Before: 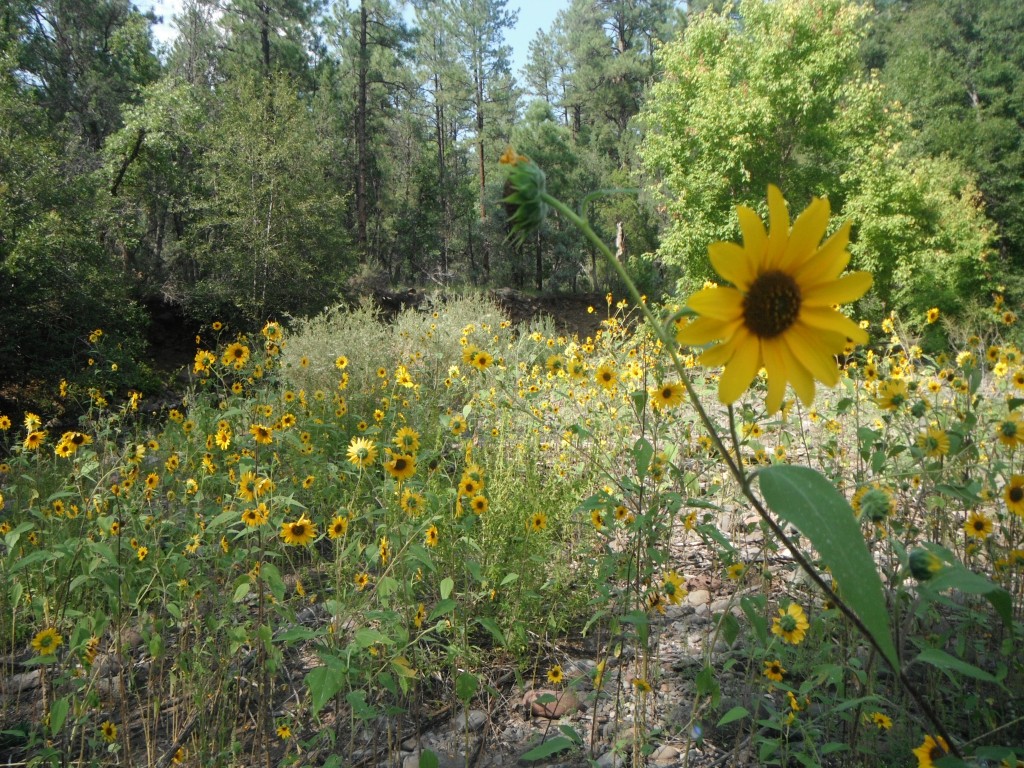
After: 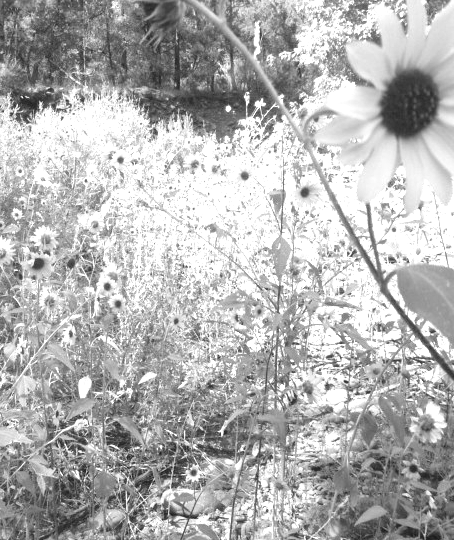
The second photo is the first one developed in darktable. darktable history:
exposure: black level correction 0, exposure 1.5 EV, compensate exposure bias true, compensate highlight preservation false
crop: left 35.432%, top 26.233%, right 20.145%, bottom 3.432%
monochrome: a 32, b 64, size 2.3
